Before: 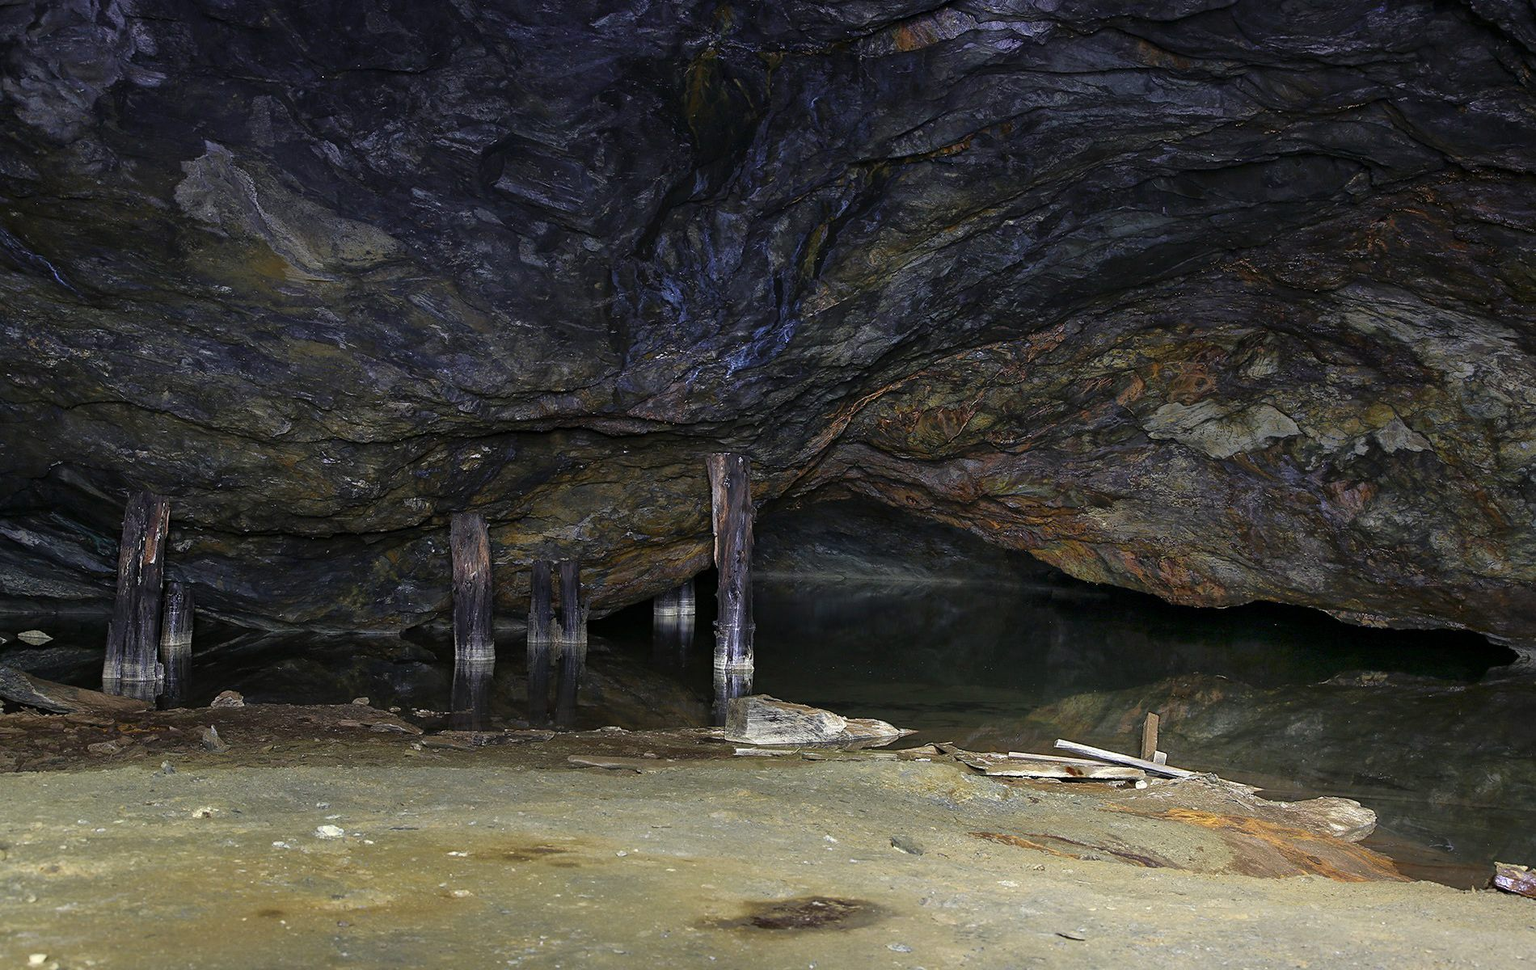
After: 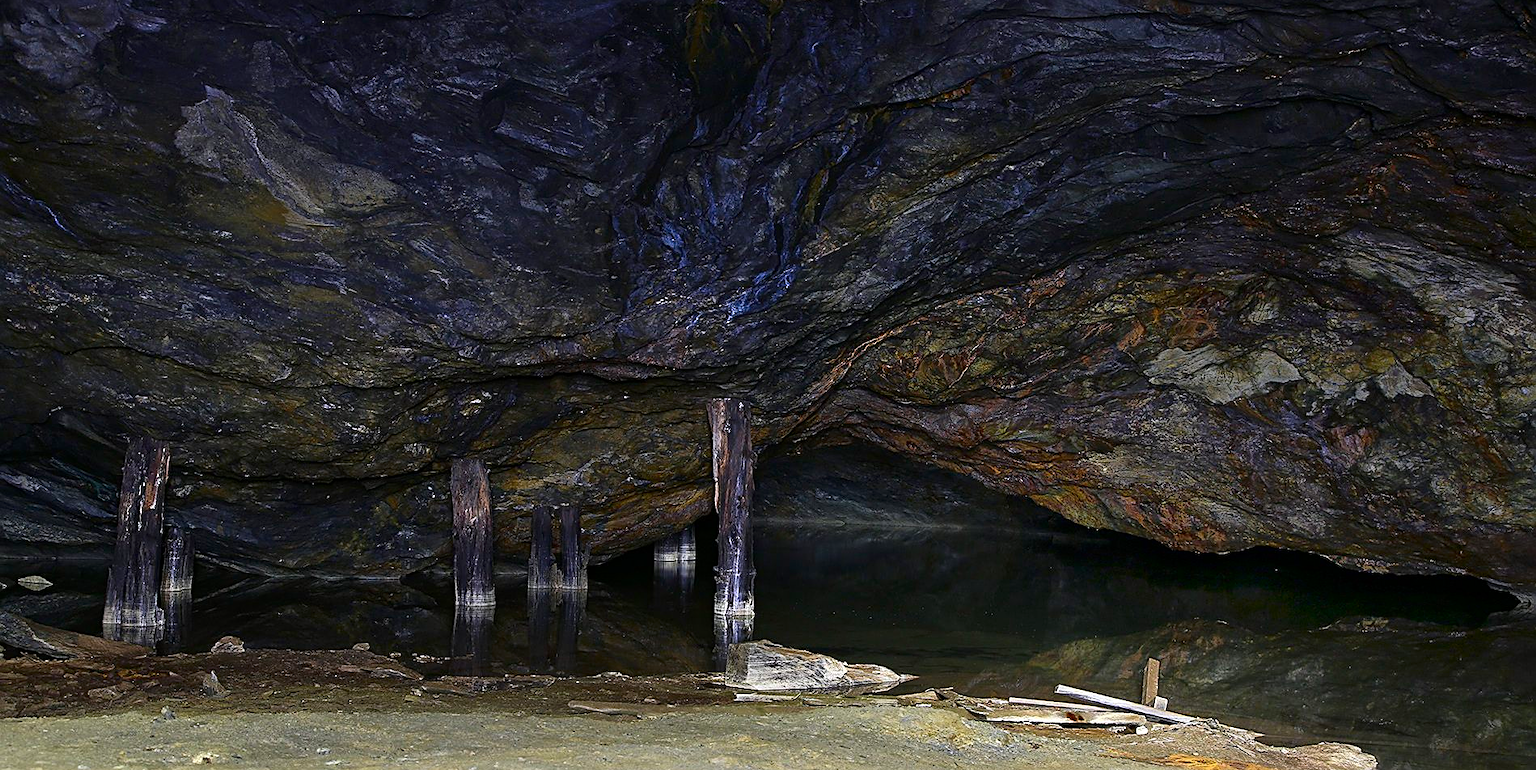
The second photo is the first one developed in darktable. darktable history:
sharpen: on, module defaults
contrast brightness saturation: contrast 0.18, saturation 0.3
crop and rotate: top 5.667%, bottom 14.937%
white balance: red 1.004, blue 1.024
rotate and perspective: automatic cropping original format, crop left 0, crop top 0
